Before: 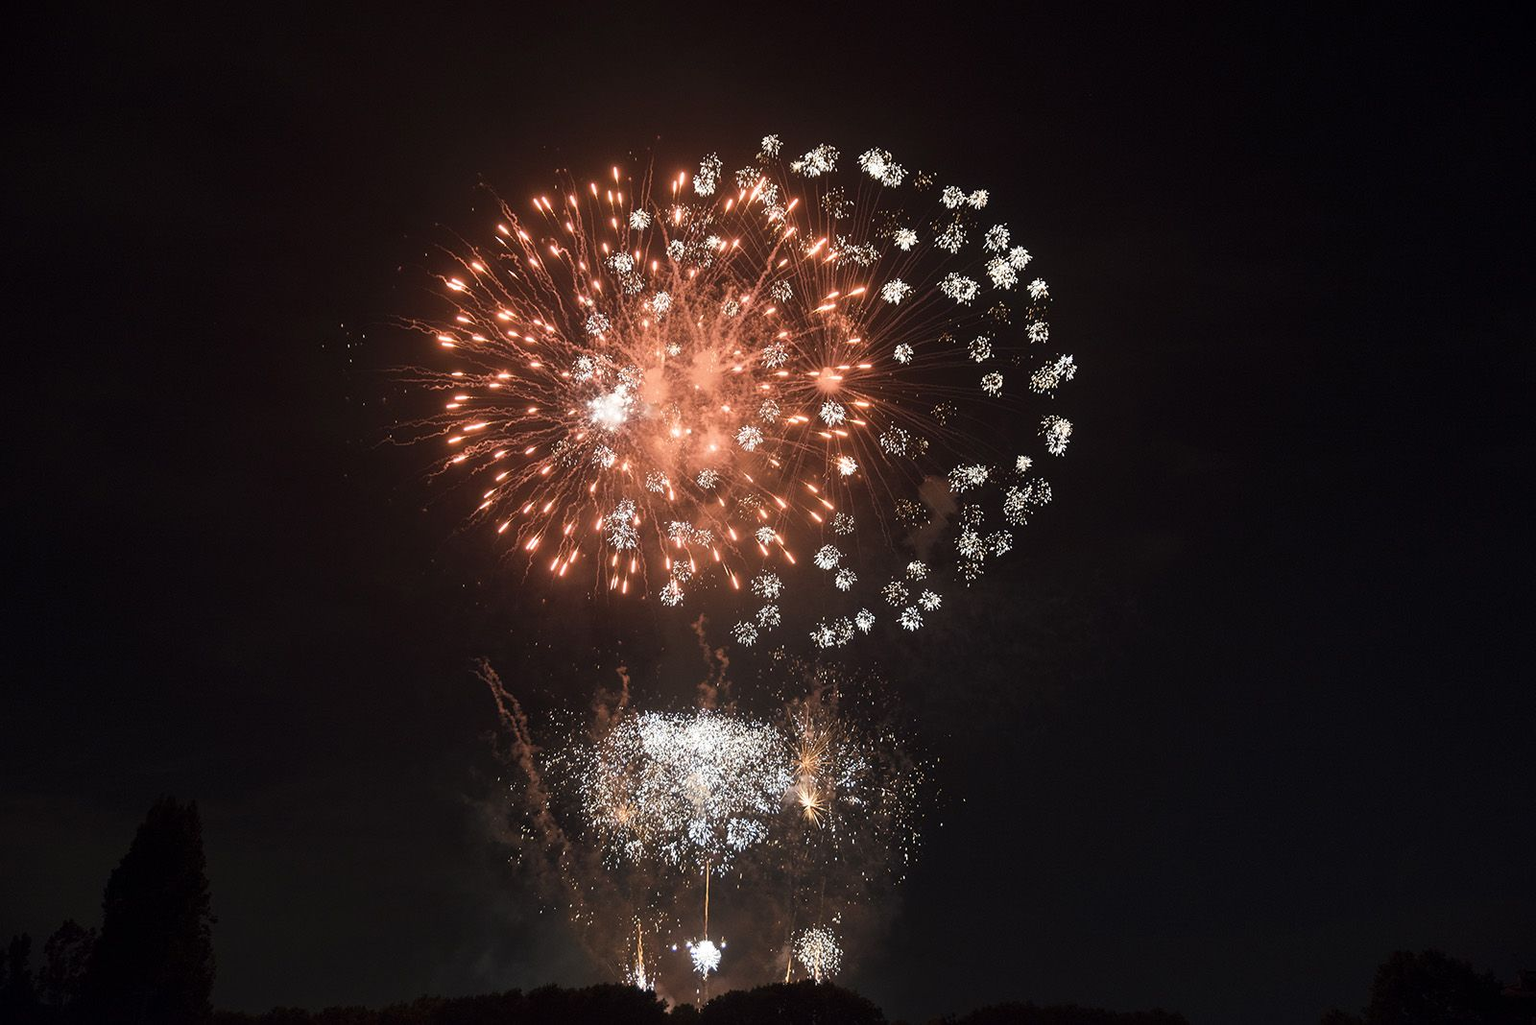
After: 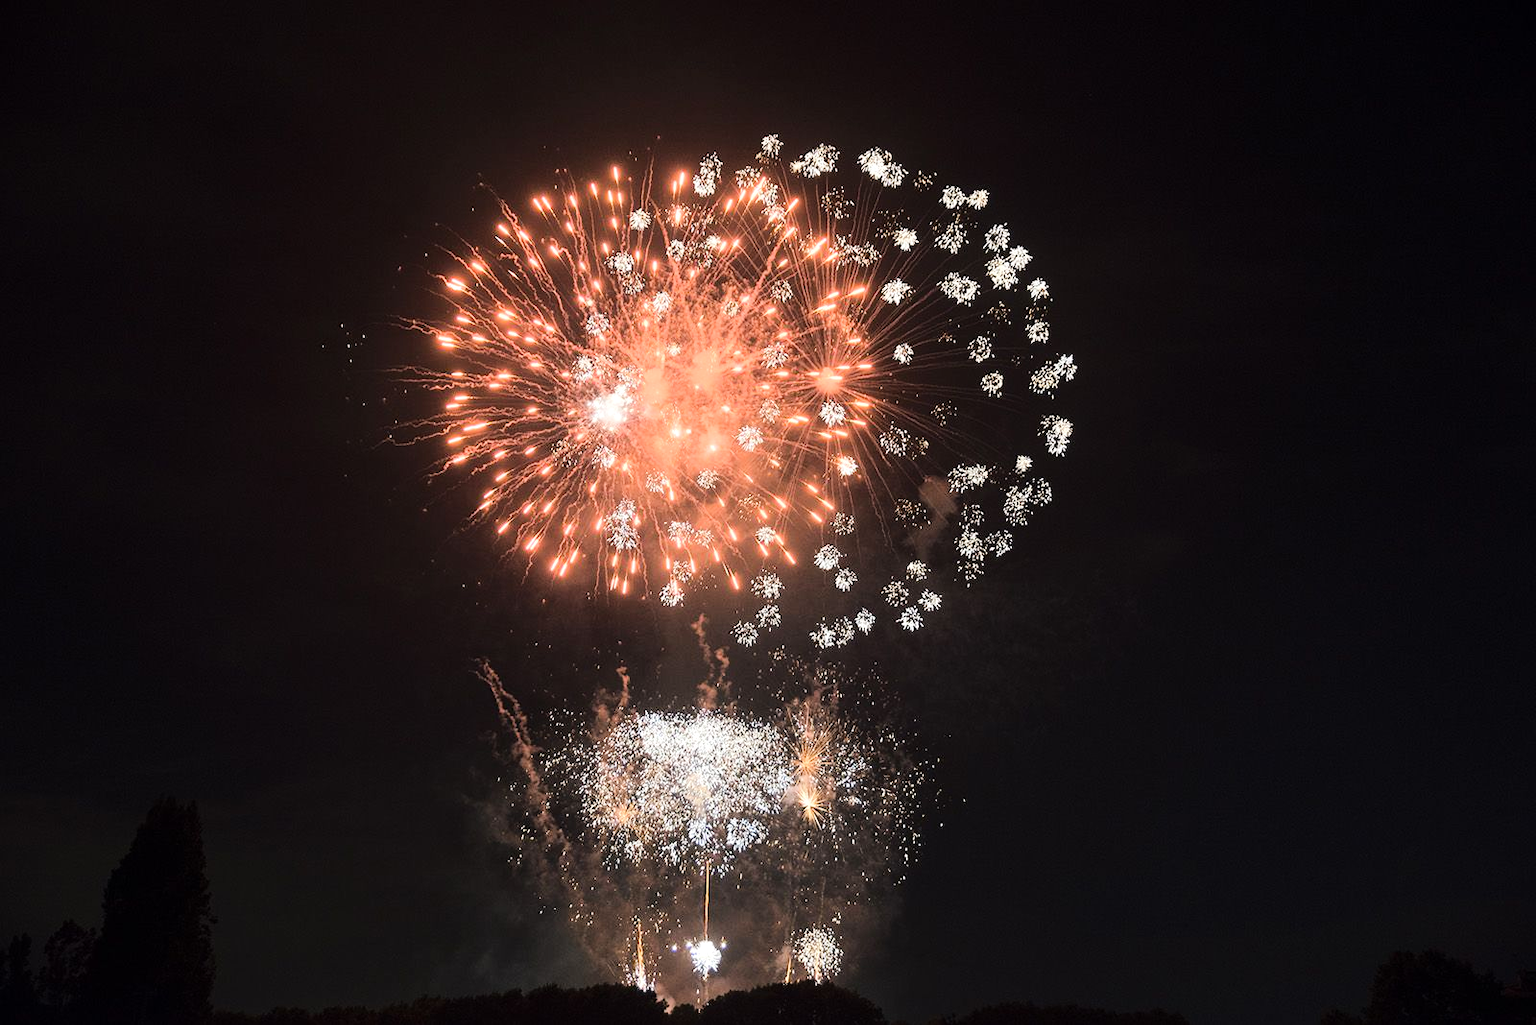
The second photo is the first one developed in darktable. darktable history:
tone equalizer: -7 EV 0.162 EV, -6 EV 0.595 EV, -5 EV 1.17 EV, -4 EV 1.34 EV, -3 EV 1.15 EV, -2 EV 0.6 EV, -1 EV 0.168 EV, edges refinement/feathering 500, mask exposure compensation -1.57 EV, preserve details no
